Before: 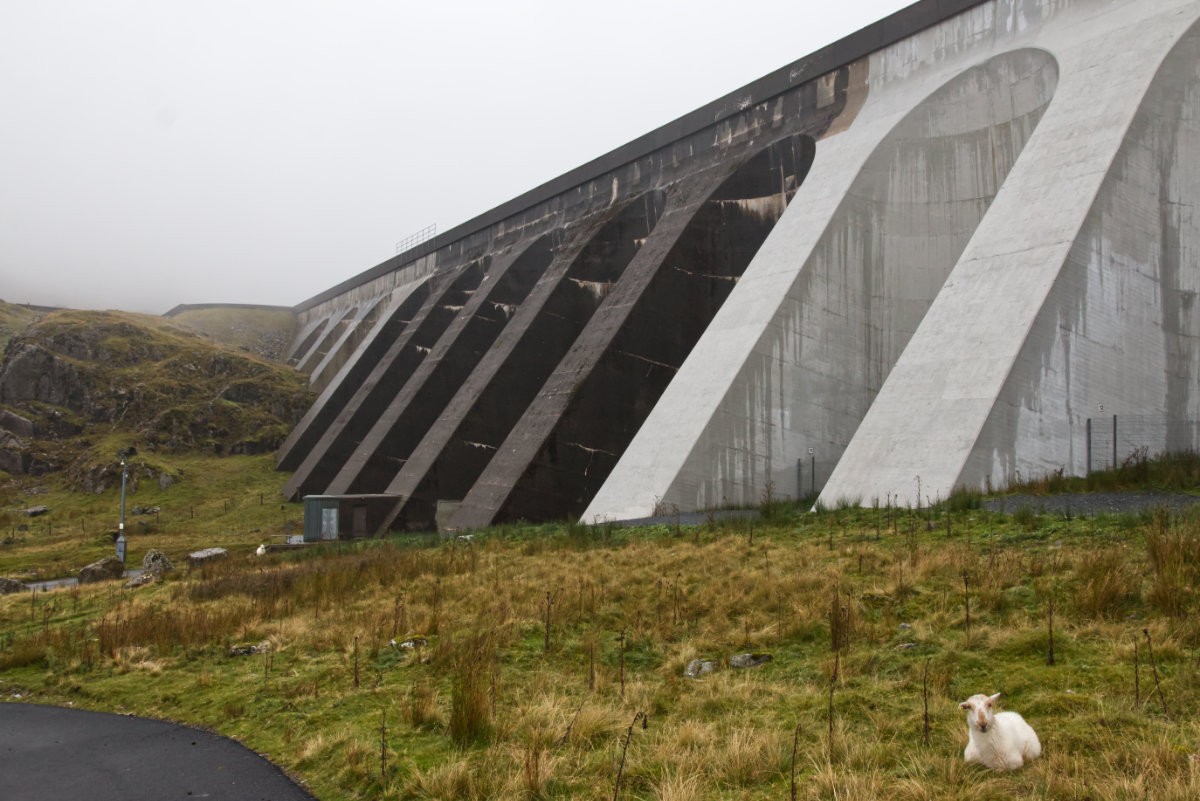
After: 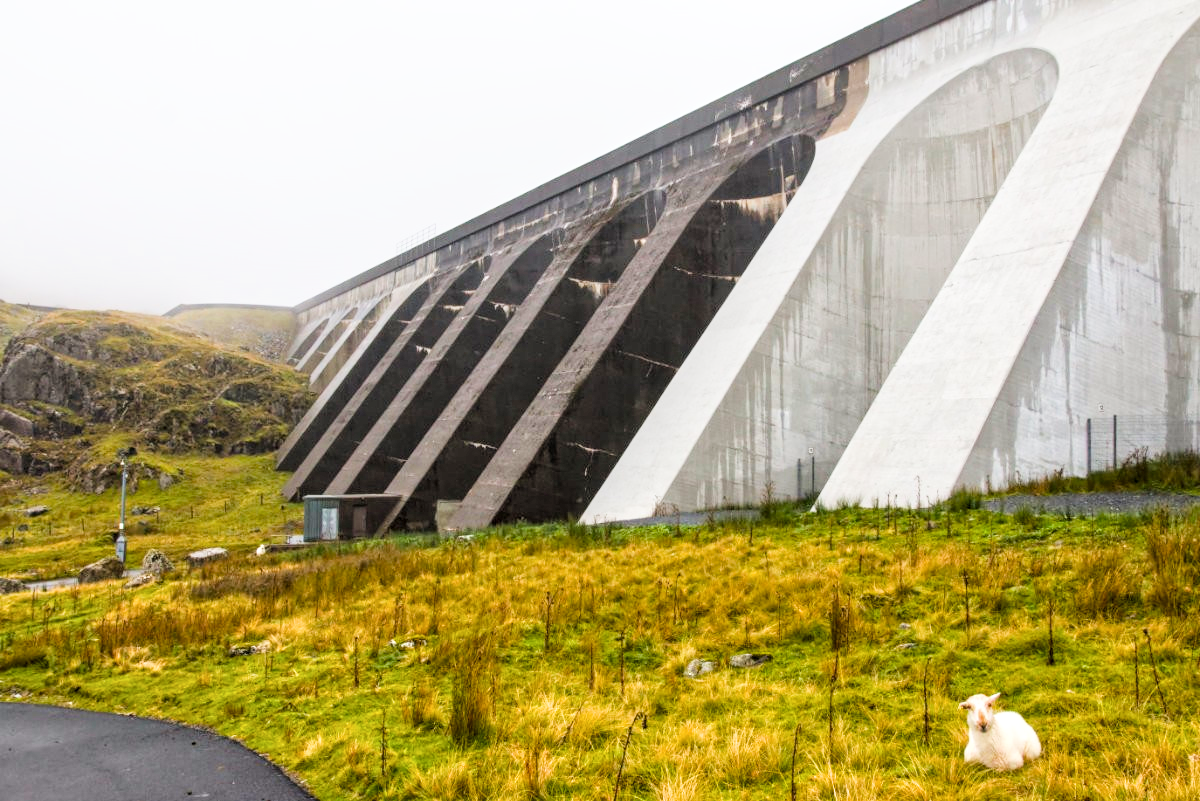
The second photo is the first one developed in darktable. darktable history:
local contrast: on, module defaults
color balance rgb: perceptual saturation grading › global saturation 30%, global vibrance 20%
exposure: black level correction 0, exposure 1.4 EV, compensate exposure bias true, compensate highlight preservation false
filmic rgb: black relative exposure -5 EV, hardness 2.88, contrast 1.2, highlights saturation mix -30%
